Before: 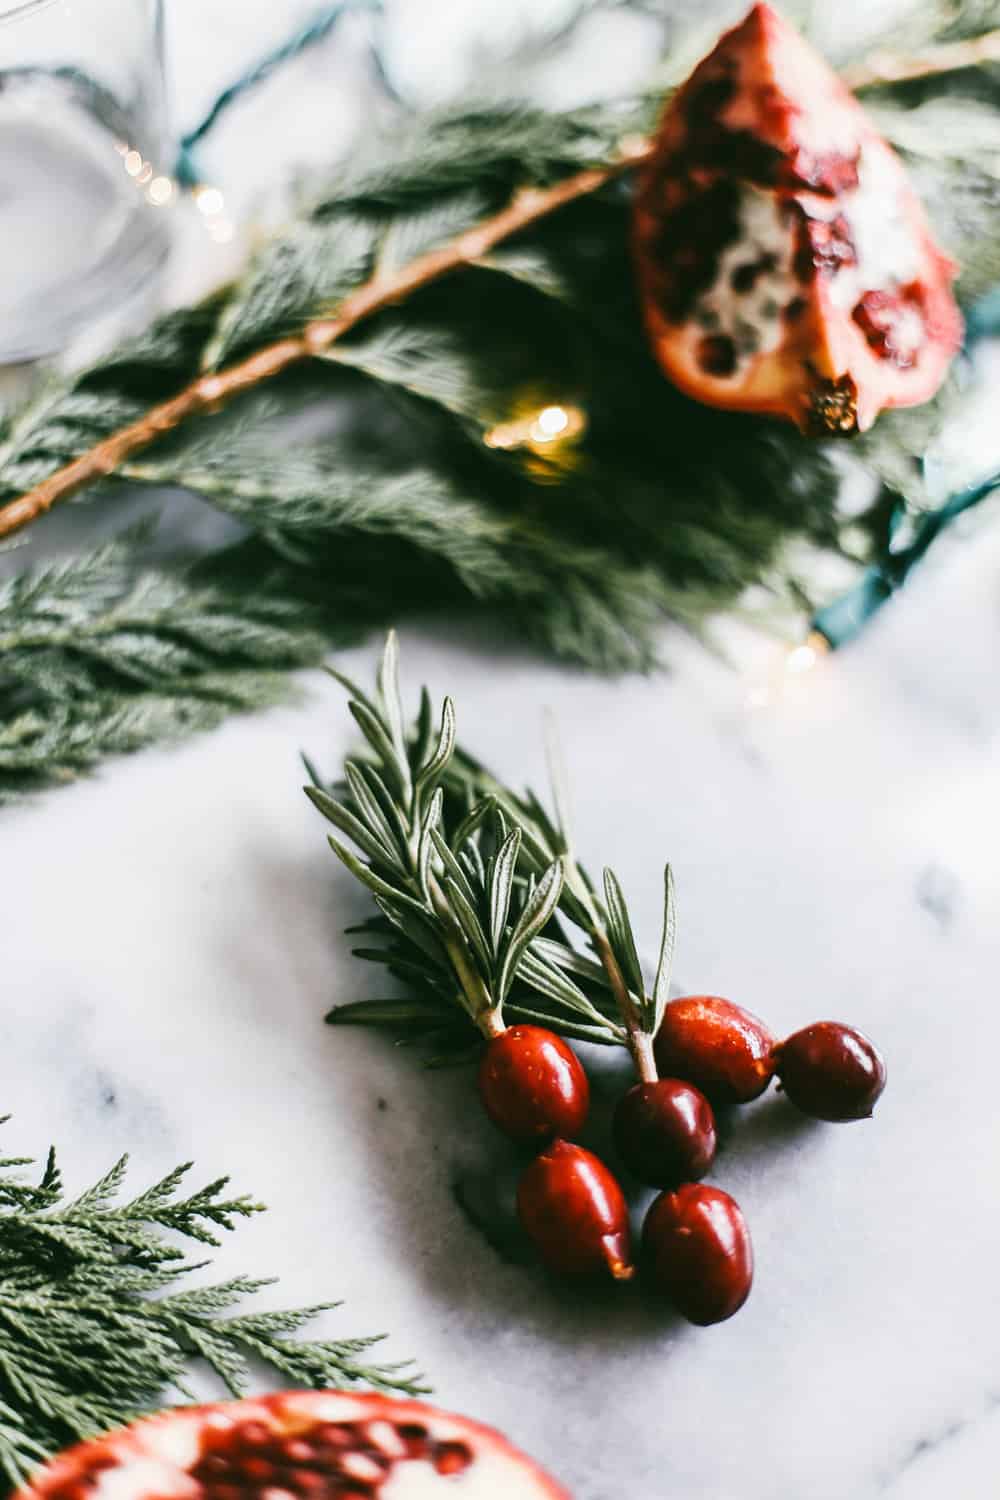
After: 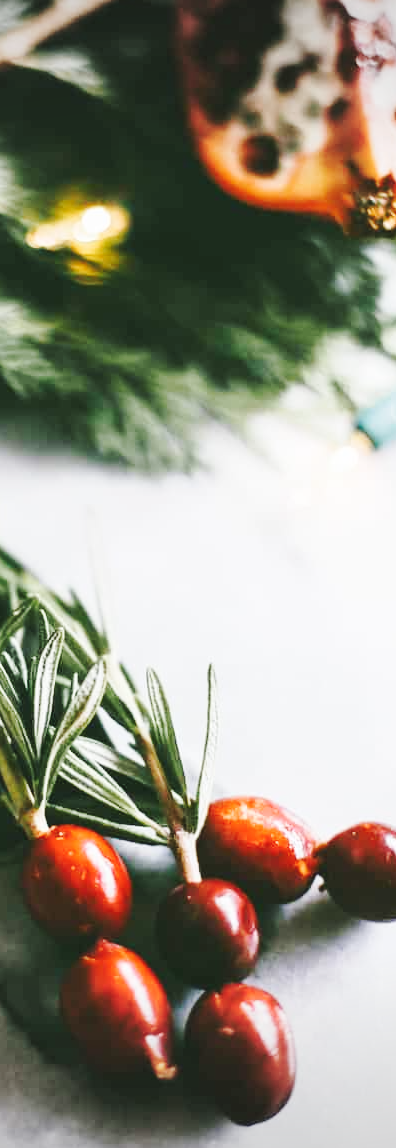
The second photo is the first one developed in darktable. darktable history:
crop: left 45.721%, top 13.393%, right 14.118%, bottom 10.01%
base curve: curves: ch0 [(0, 0.007) (0.028, 0.063) (0.121, 0.311) (0.46, 0.743) (0.859, 0.957) (1, 1)], preserve colors none
vignetting: fall-off start 100%, brightness -0.282, width/height ratio 1.31
